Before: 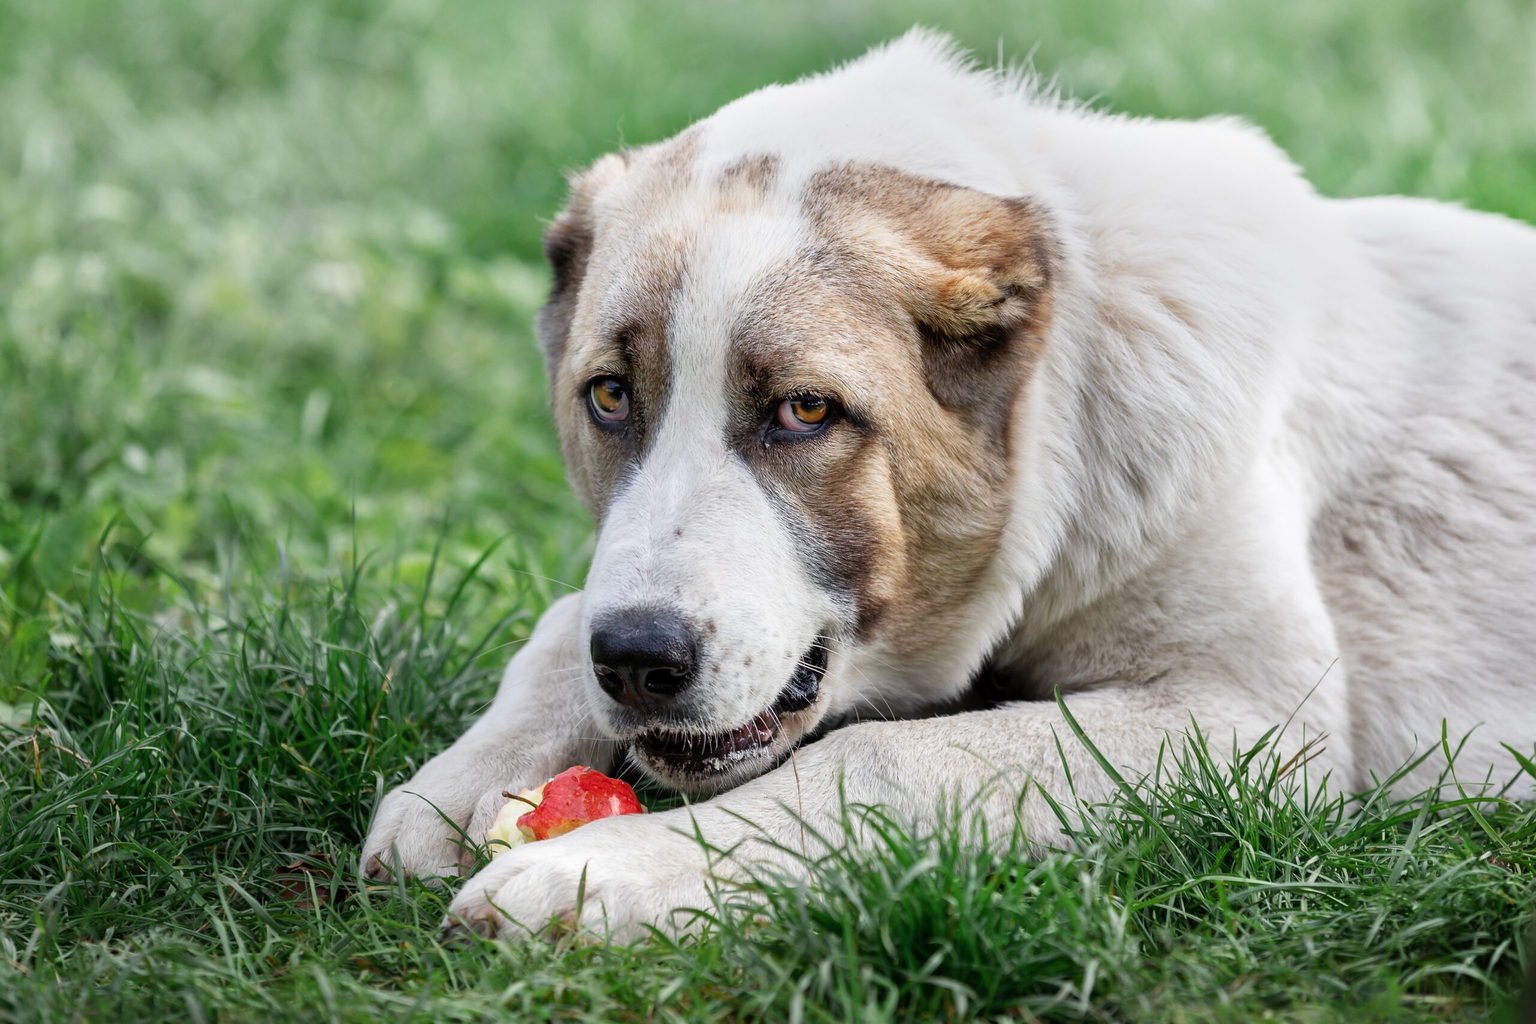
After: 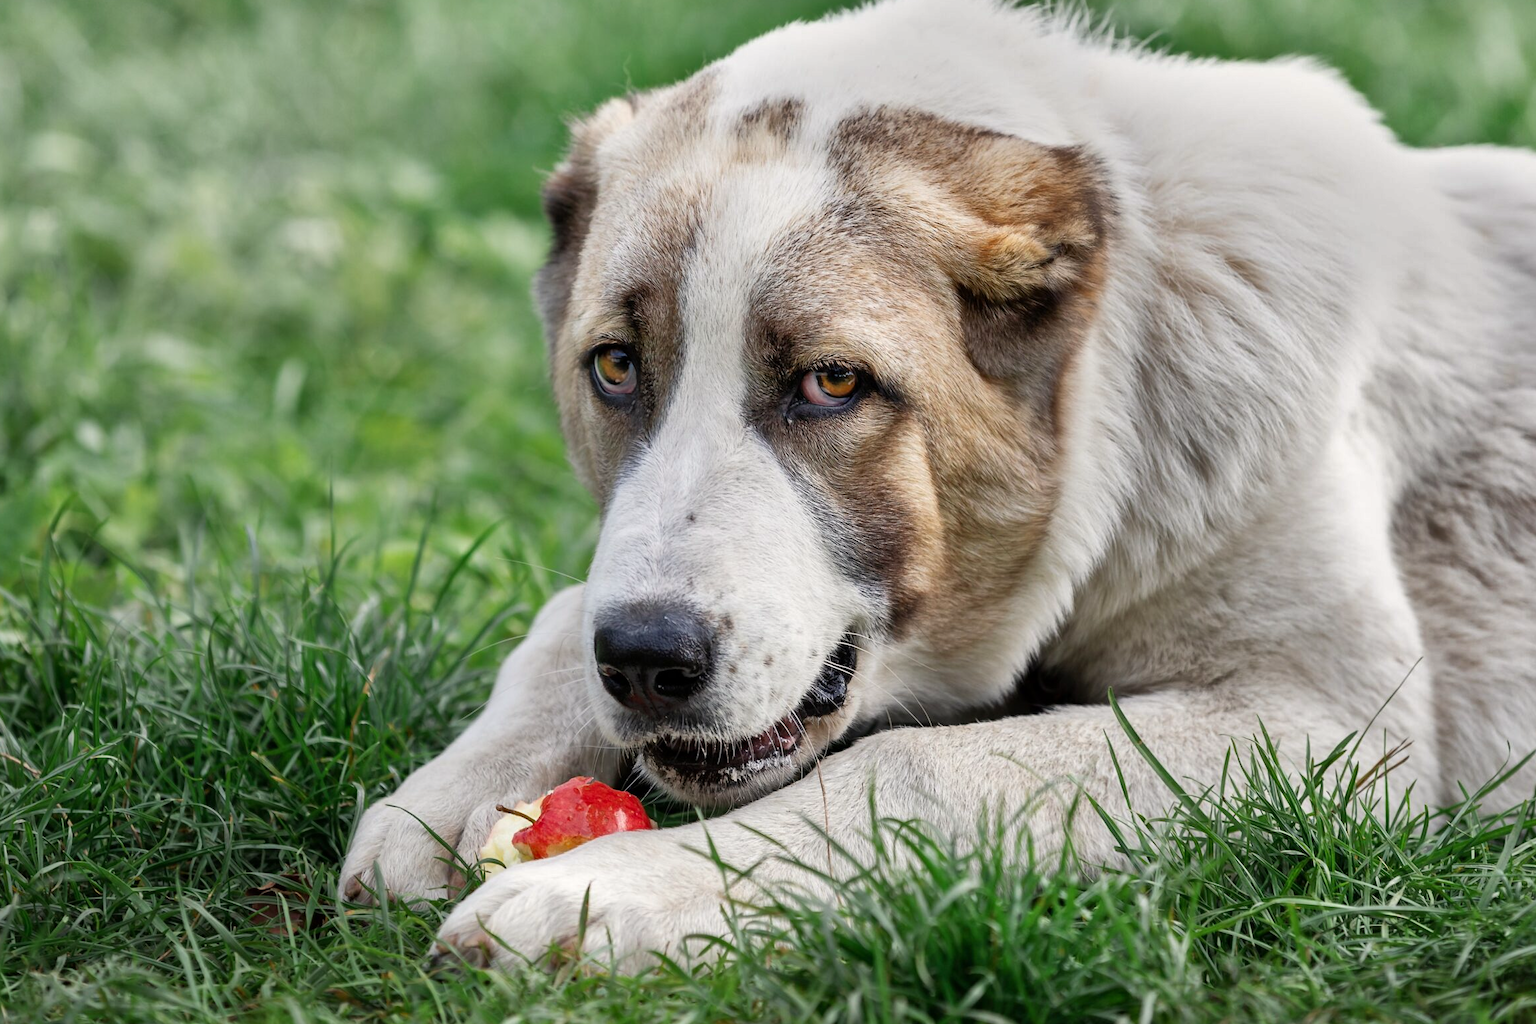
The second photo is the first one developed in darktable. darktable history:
crop: left 3.593%, top 6.413%, right 6.156%, bottom 3.326%
color calibration: gray › normalize channels true, x 0.342, y 0.355, temperature 5144.5 K, gamut compression 0.003
shadows and highlights: radius 107.37, shadows 23.72, highlights -58.71, low approximation 0.01, soften with gaussian
